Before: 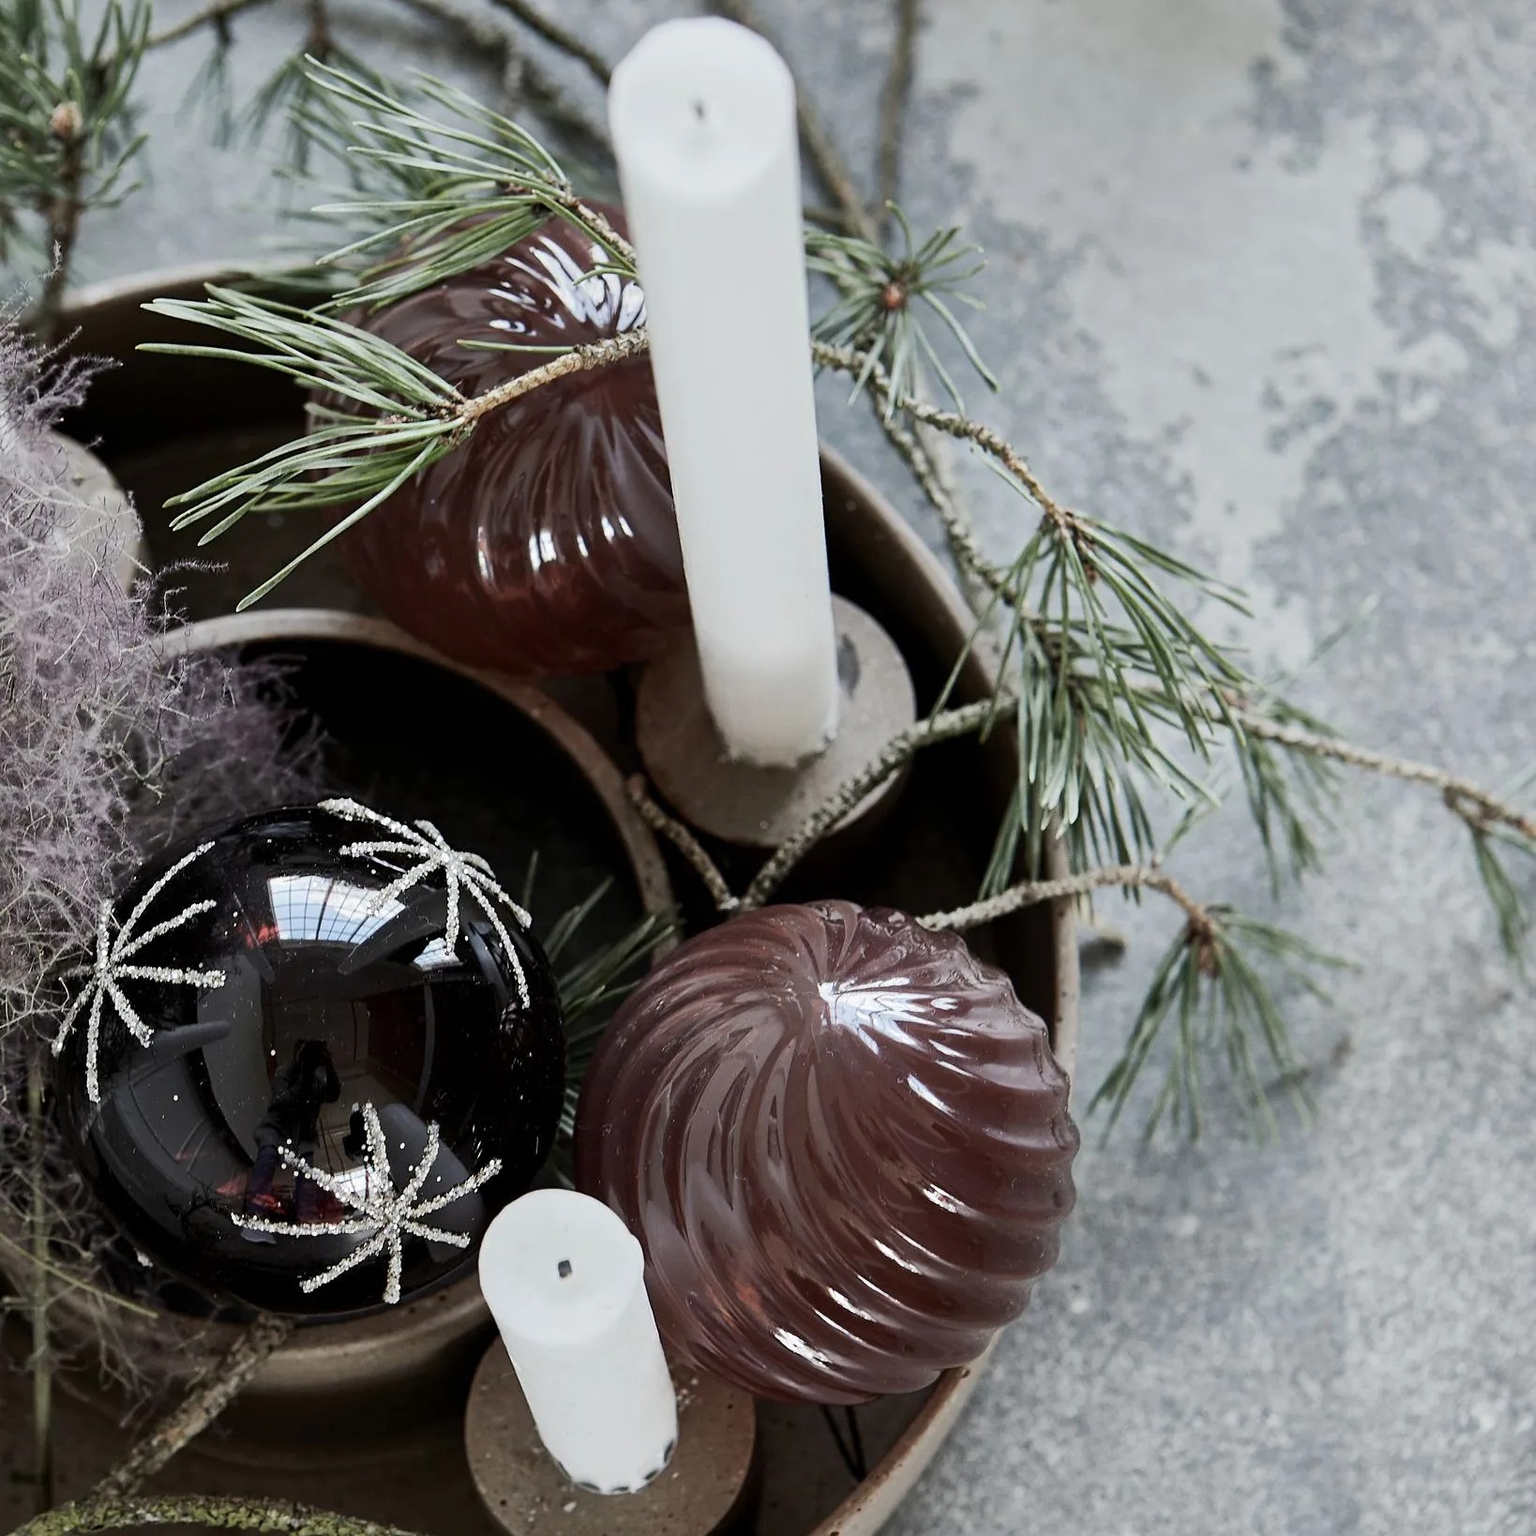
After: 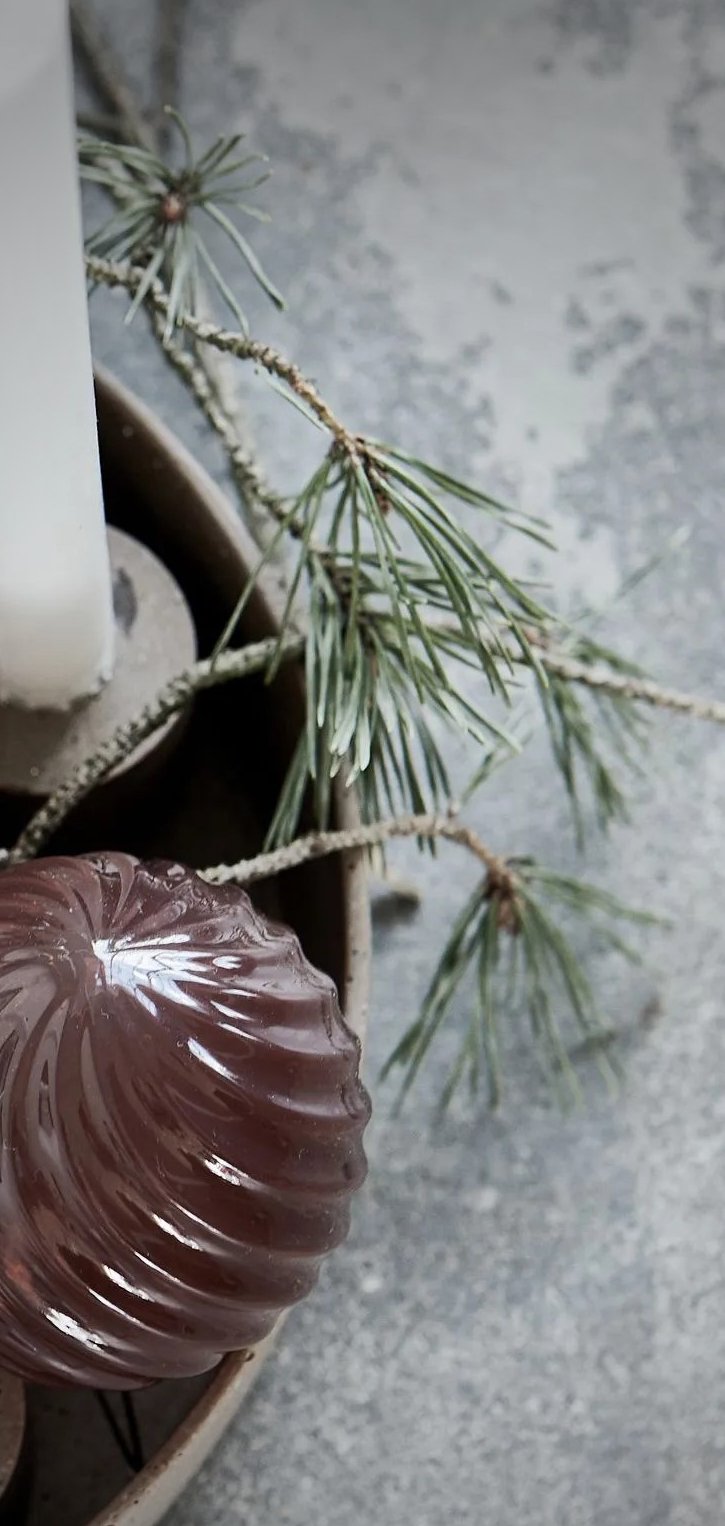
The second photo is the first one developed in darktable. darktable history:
vignetting: fall-off start 64.63%, center (-0.034, 0.148), width/height ratio 0.881
crop: left 47.628%, top 6.643%, right 7.874%
